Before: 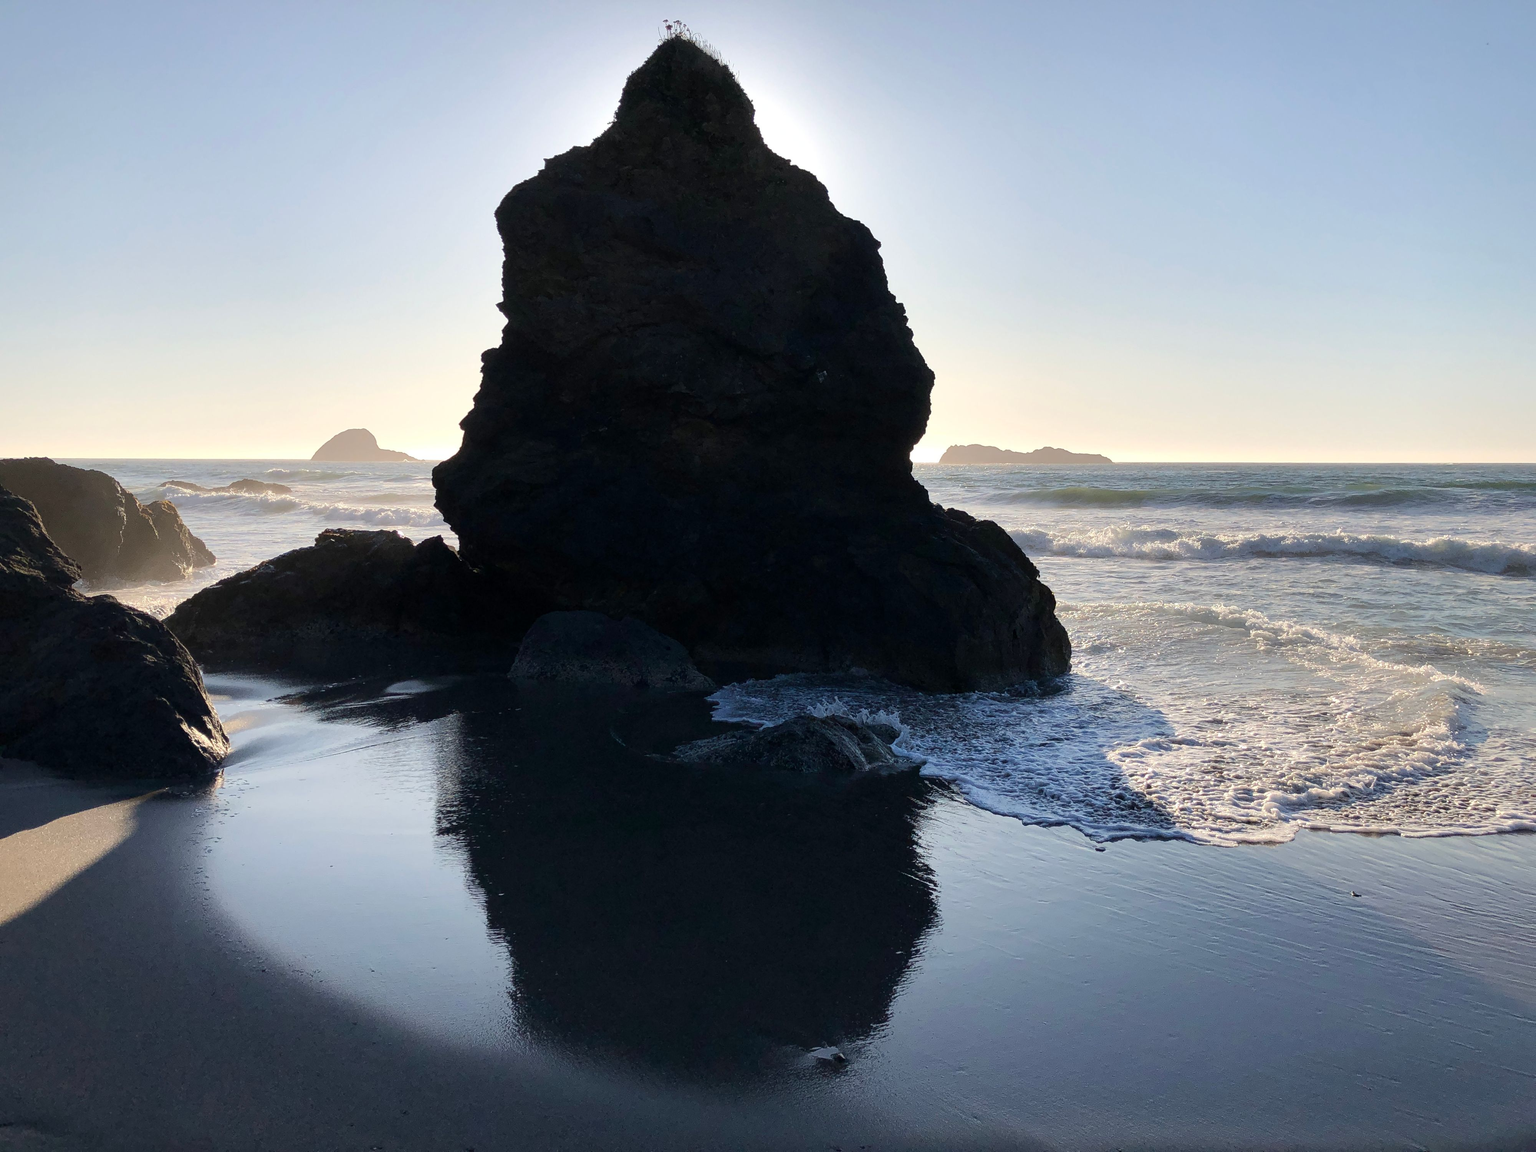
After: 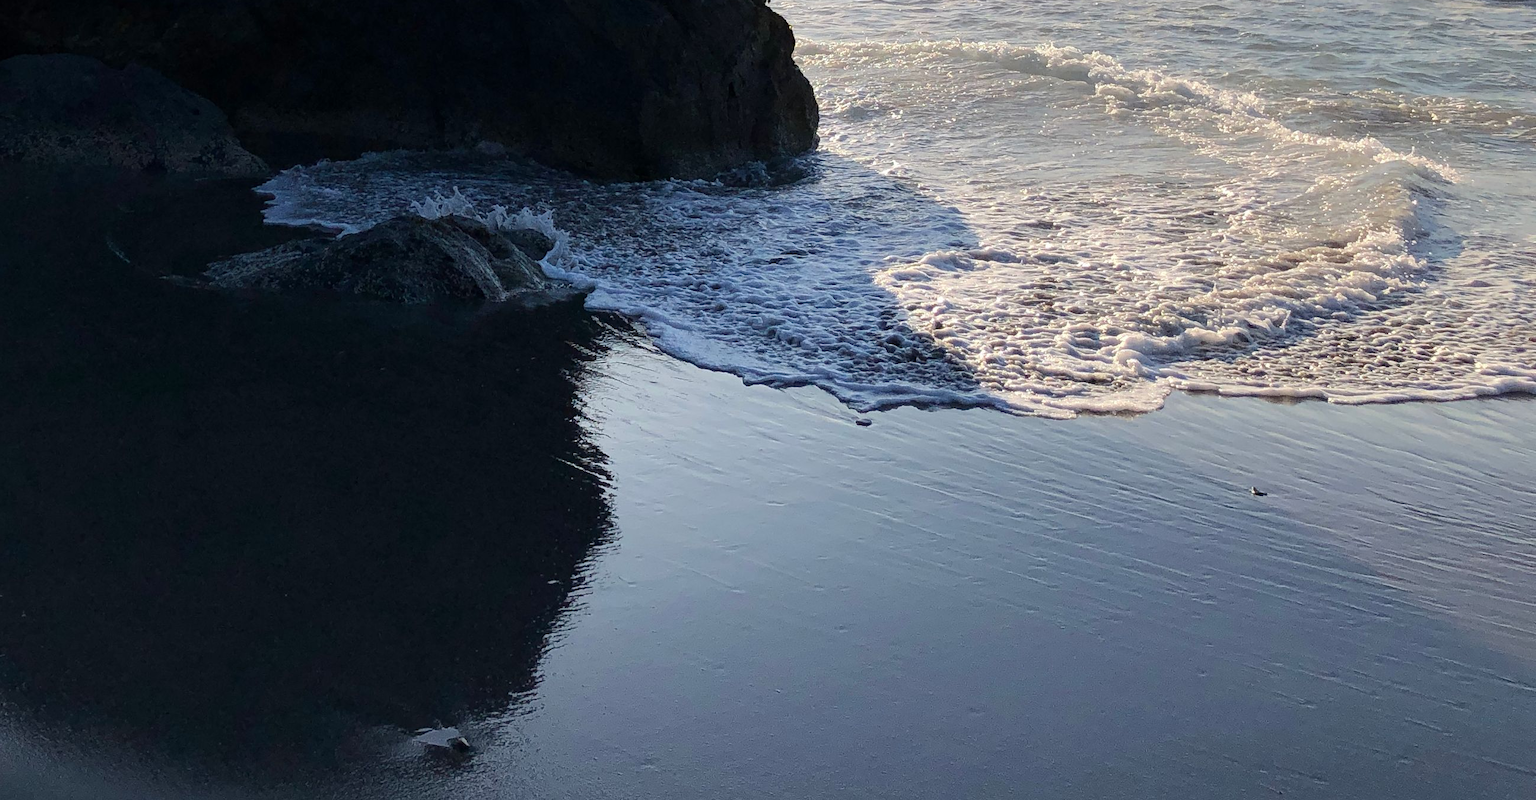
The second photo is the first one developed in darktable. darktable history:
crop and rotate: left 35.274%, top 50.005%, bottom 4.983%
